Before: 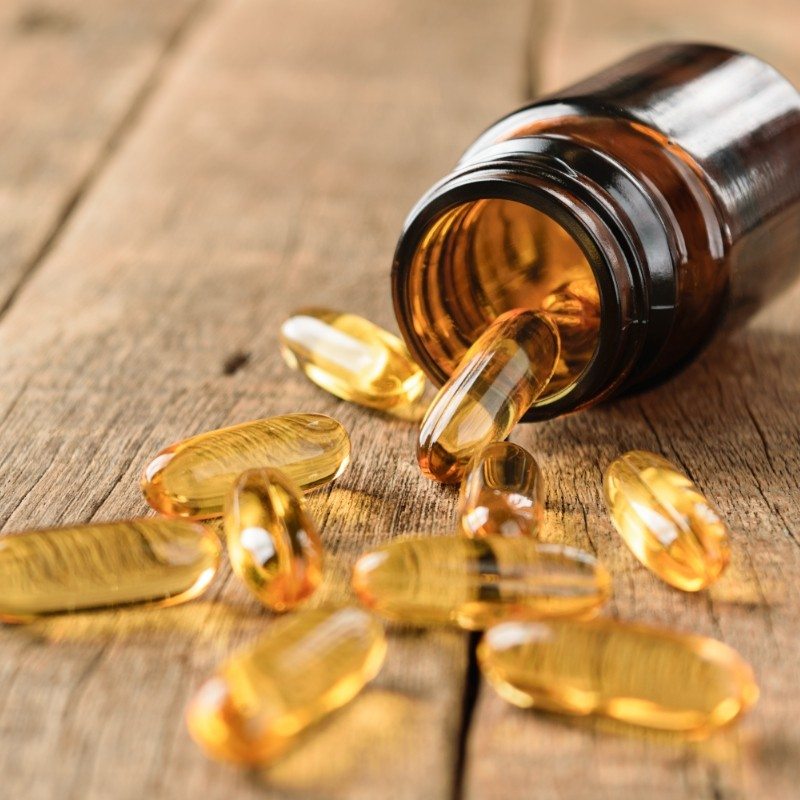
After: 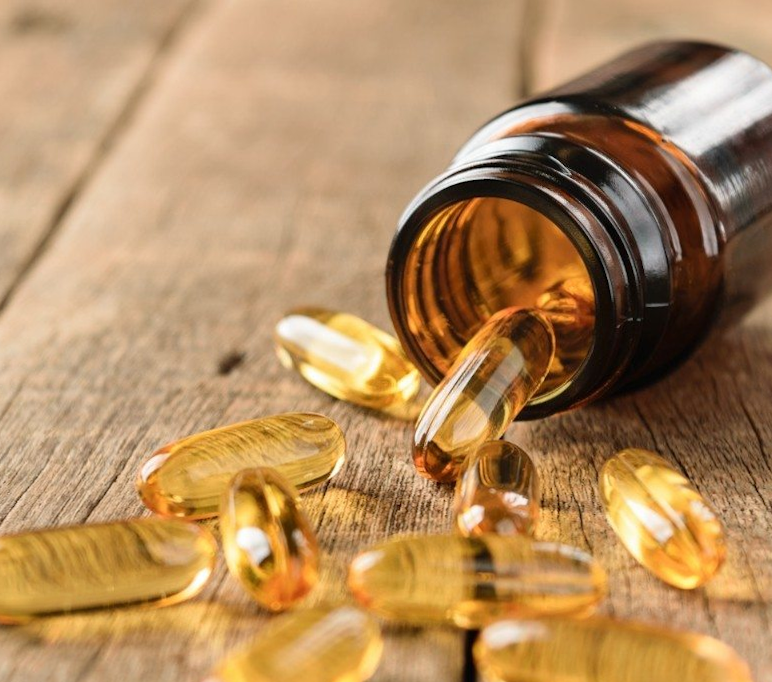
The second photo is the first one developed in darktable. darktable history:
crop and rotate: angle 0.275°, left 0.425%, right 2.563%, bottom 14.324%
